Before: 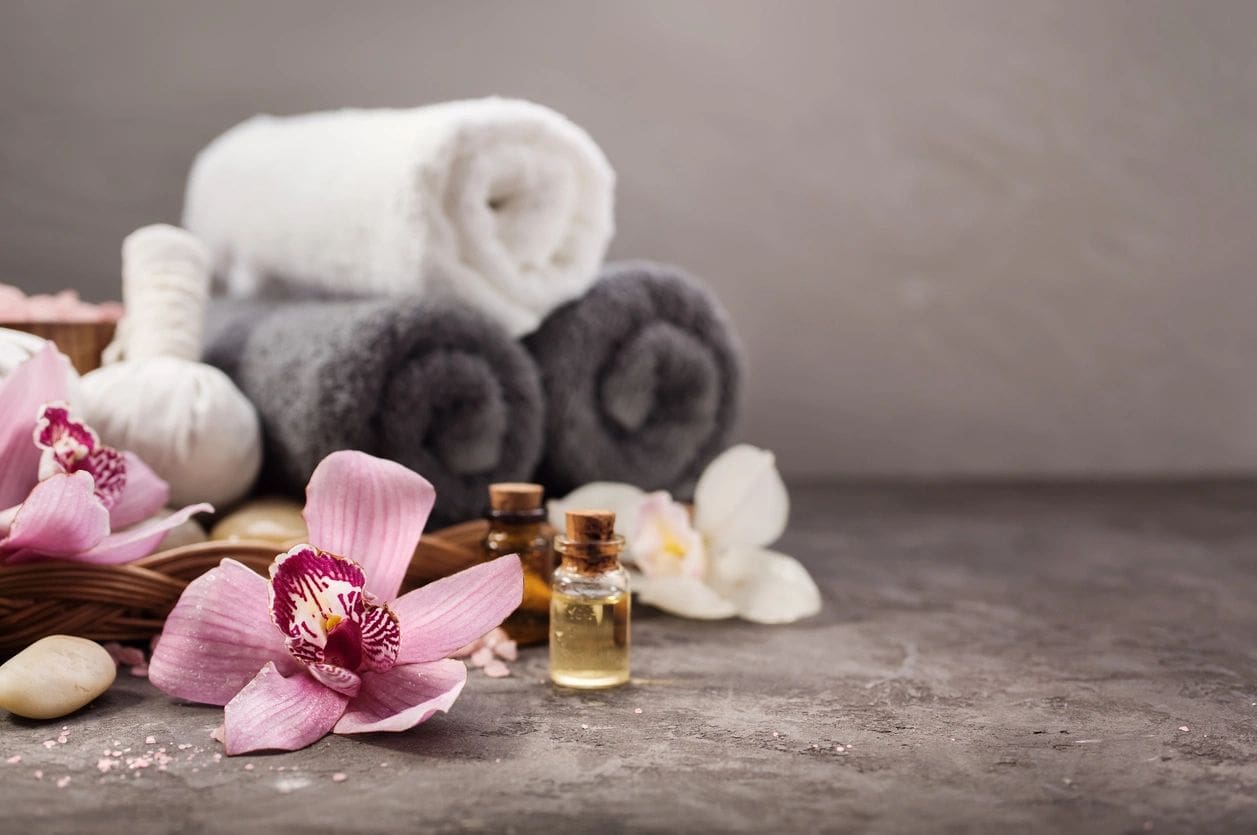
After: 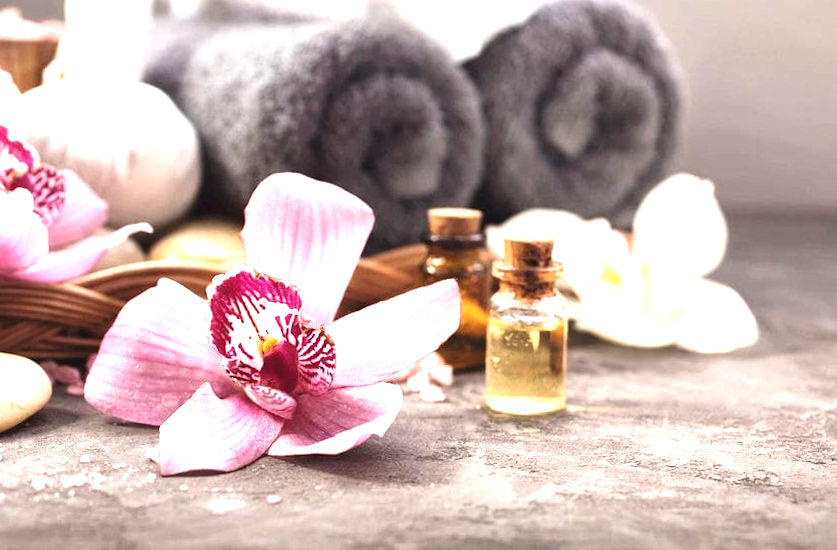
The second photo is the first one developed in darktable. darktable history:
exposure: black level correction -0.002, exposure 1.345 EV, compensate exposure bias true, compensate highlight preservation false
crop and rotate: angle -0.973°, left 3.7%, top 32.368%, right 27.998%
